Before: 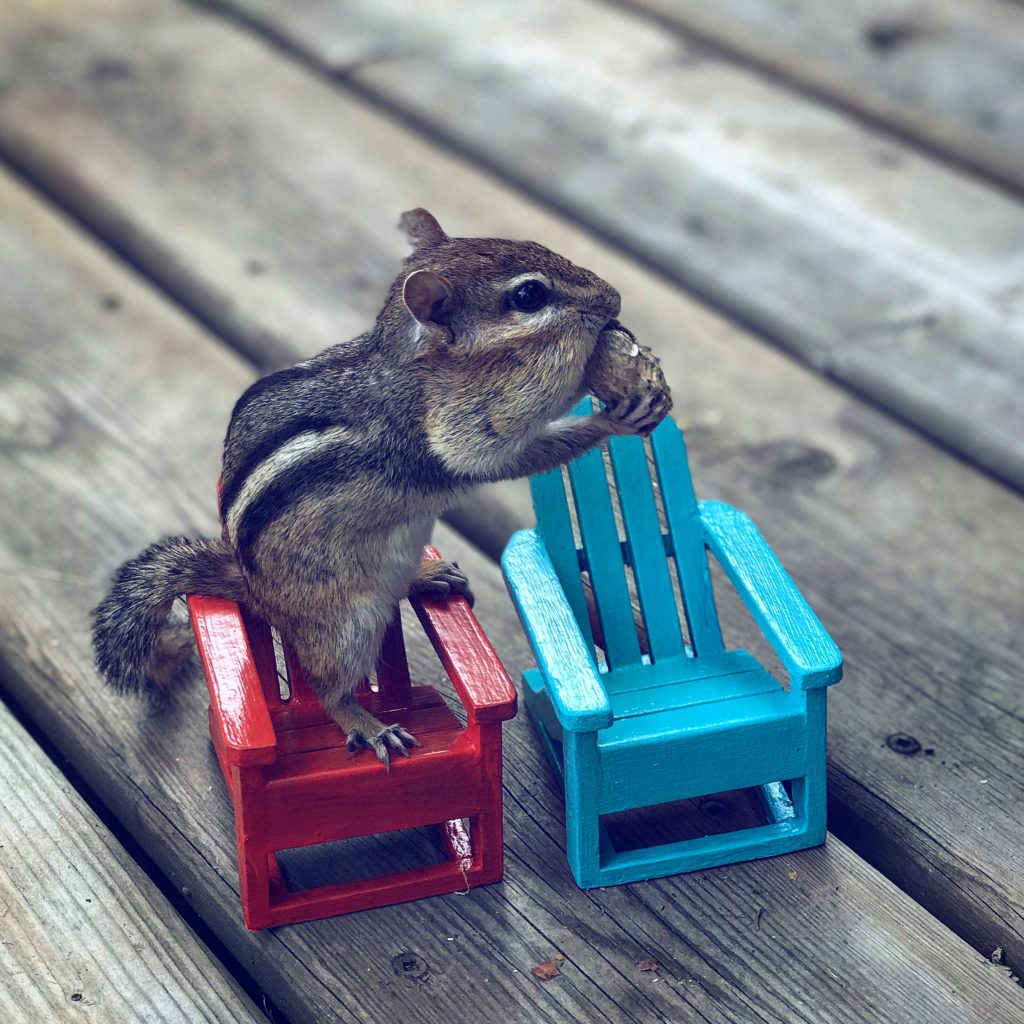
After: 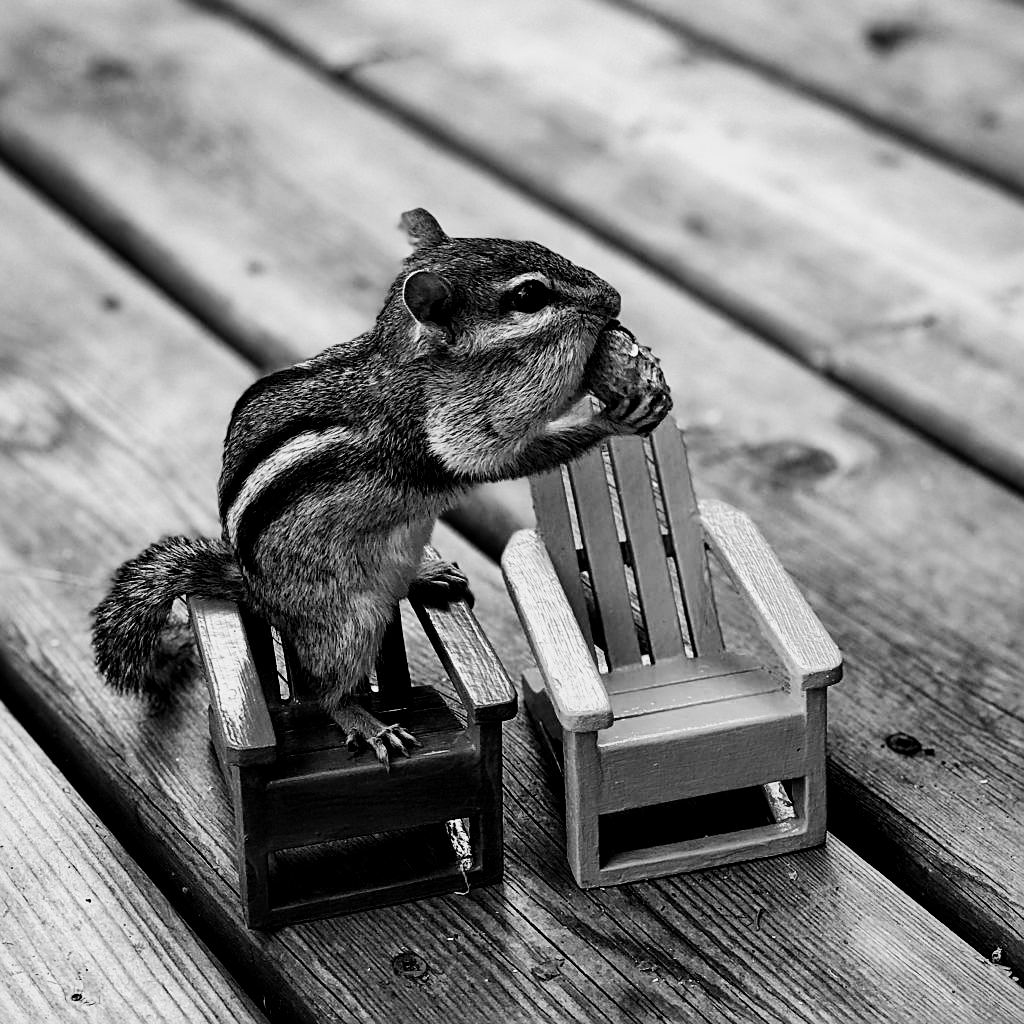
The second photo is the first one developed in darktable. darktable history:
sharpen: on, module defaults
local contrast: mode bilateral grid, contrast 19, coarseness 50, detail 120%, midtone range 0.2
filmic rgb: black relative exposure -5.02 EV, white relative exposure 3.49 EV, hardness 3.18, contrast 1.298, highlights saturation mix -48.98%, add noise in highlights 0, preserve chrominance no, color science v3 (2019), use custom middle-gray values true, contrast in highlights soft
contrast brightness saturation: contrast 0.157, saturation 0.319
